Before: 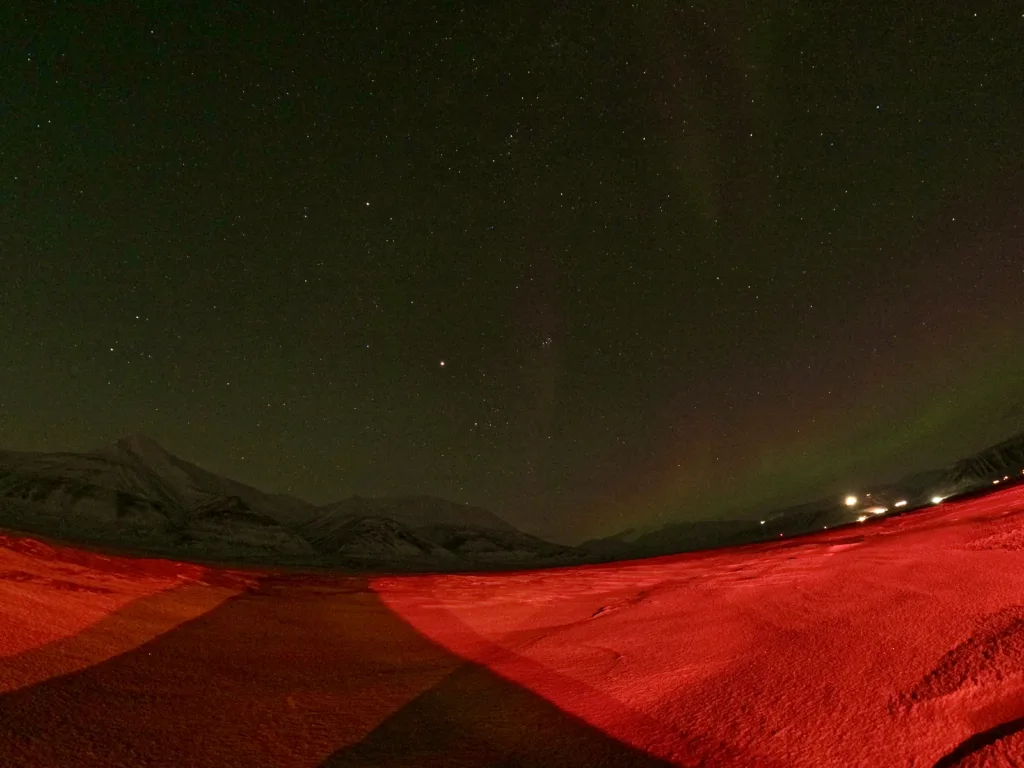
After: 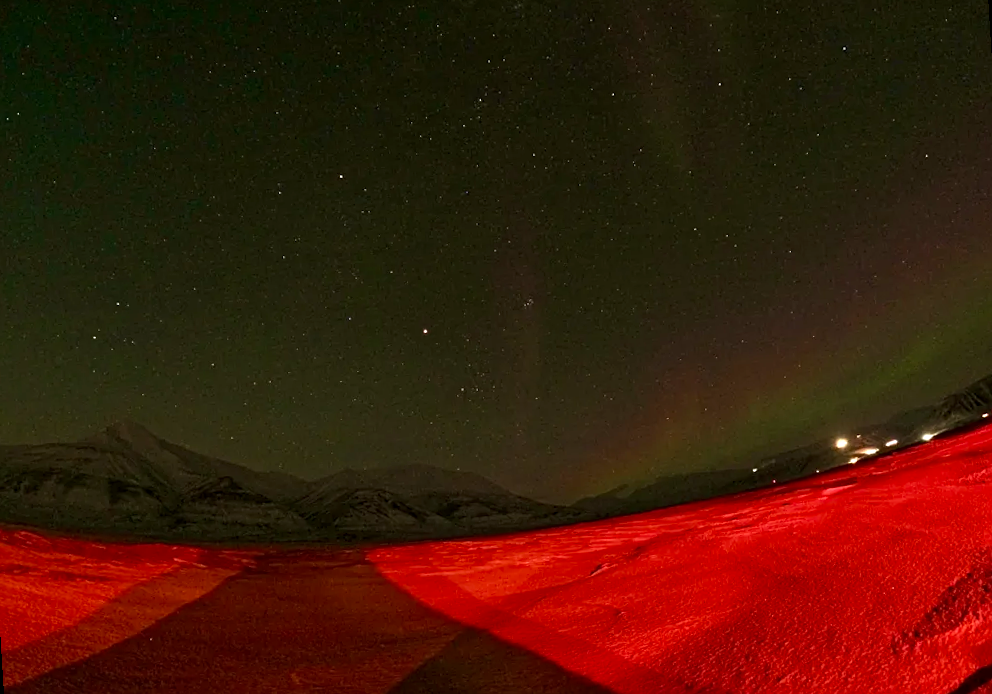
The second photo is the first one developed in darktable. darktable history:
rotate and perspective: rotation -3.52°, crop left 0.036, crop right 0.964, crop top 0.081, crop bottom 0.919
sharpen: on, module defaults
local contrast: highlights 100%, shadows 100%, detail 120%, midtone range 0.2
